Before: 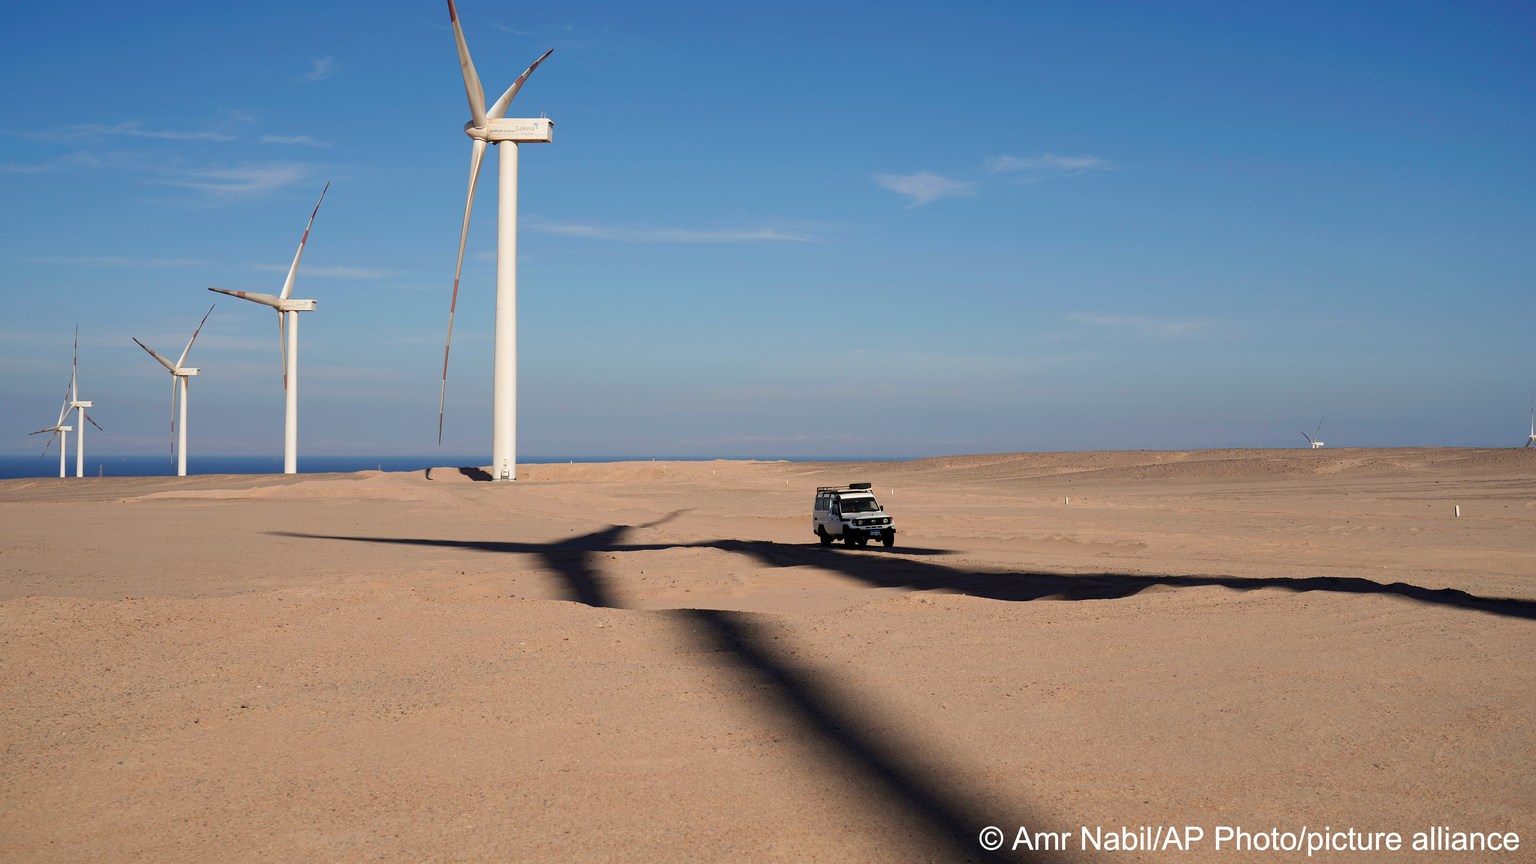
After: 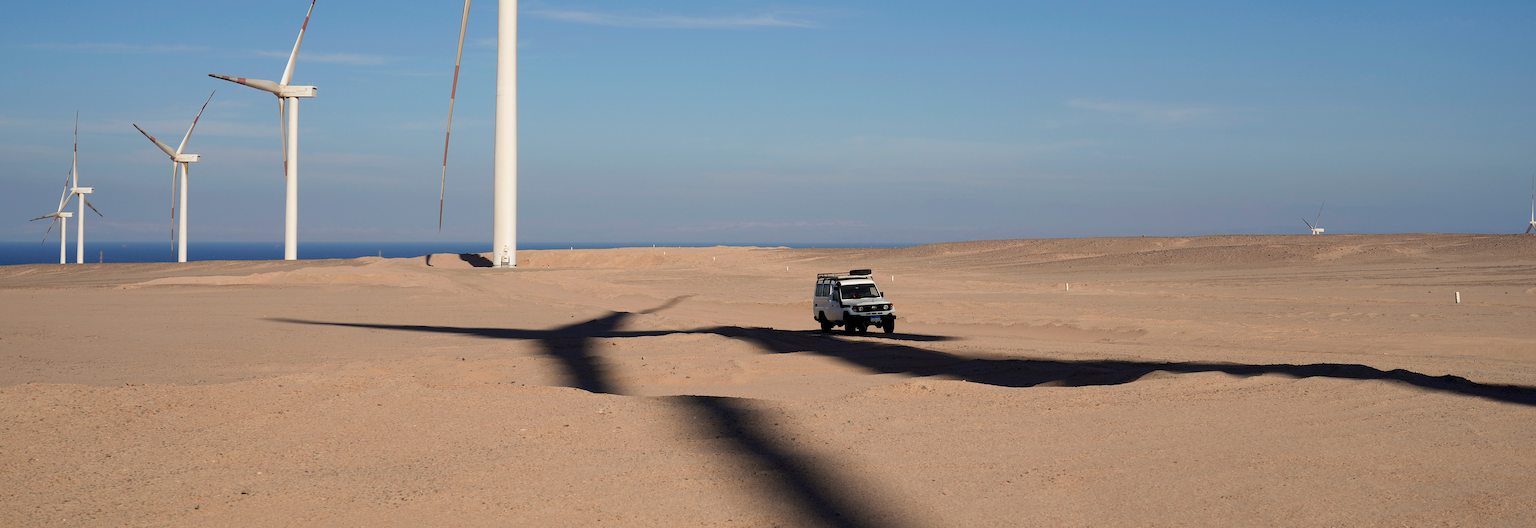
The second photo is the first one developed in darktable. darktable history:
color balance rgb: perceptual saturation grading › global saturation -0.109%, saturation formula JzAzBz (2021)
crop and rotate: top 24.814%, bottom 14.031%
